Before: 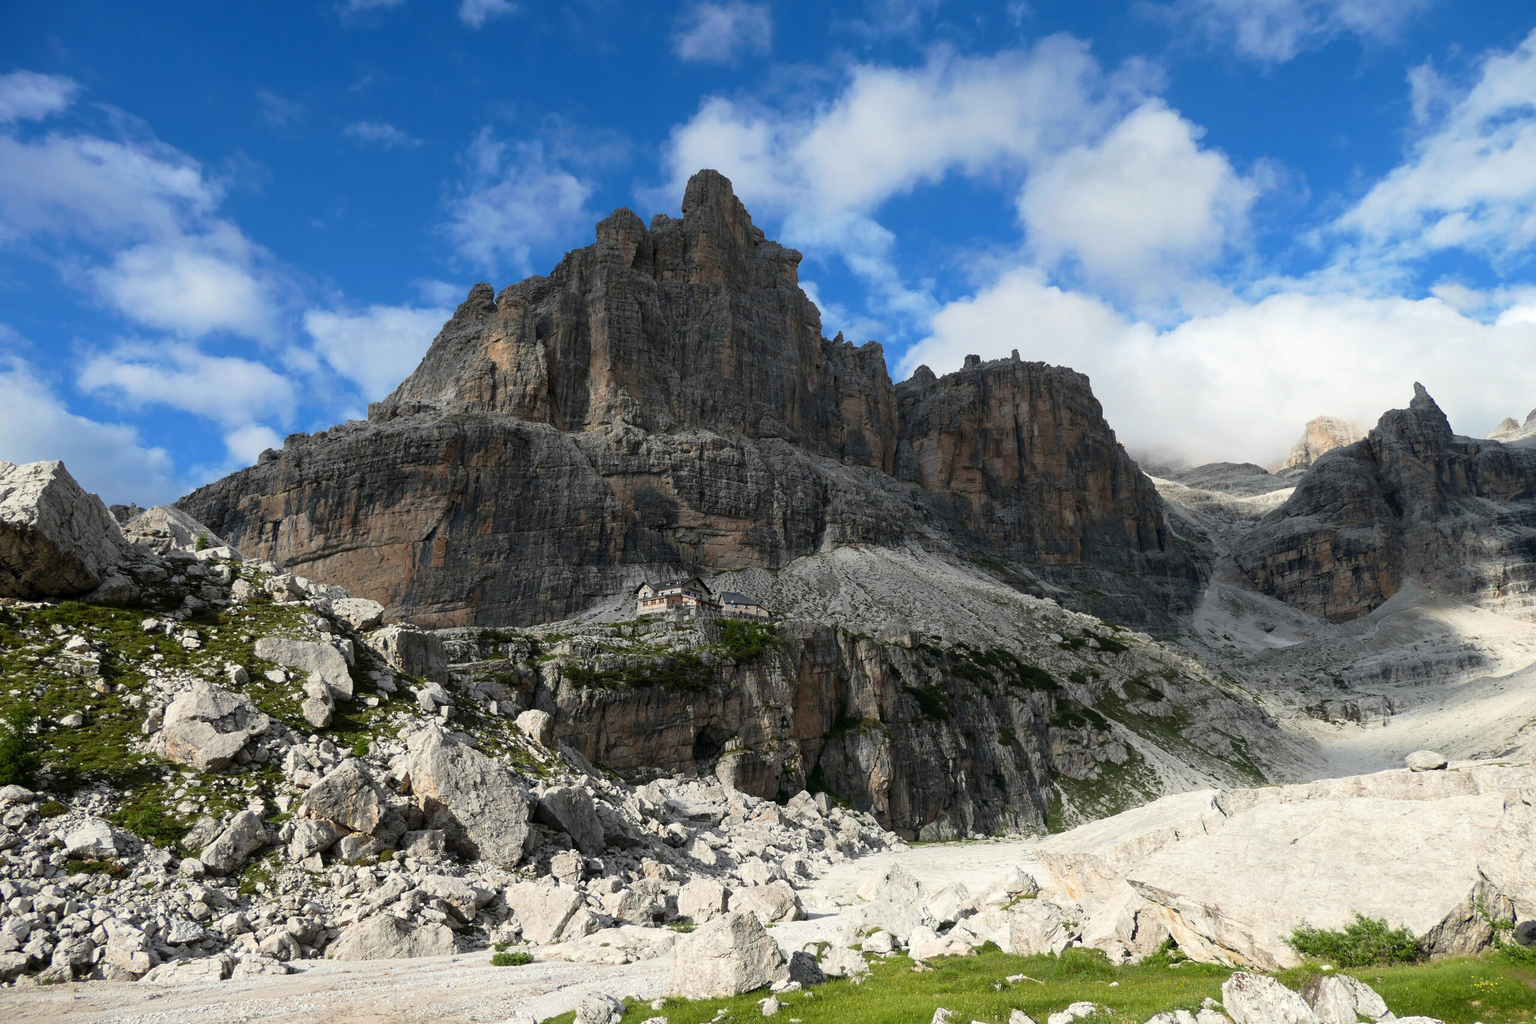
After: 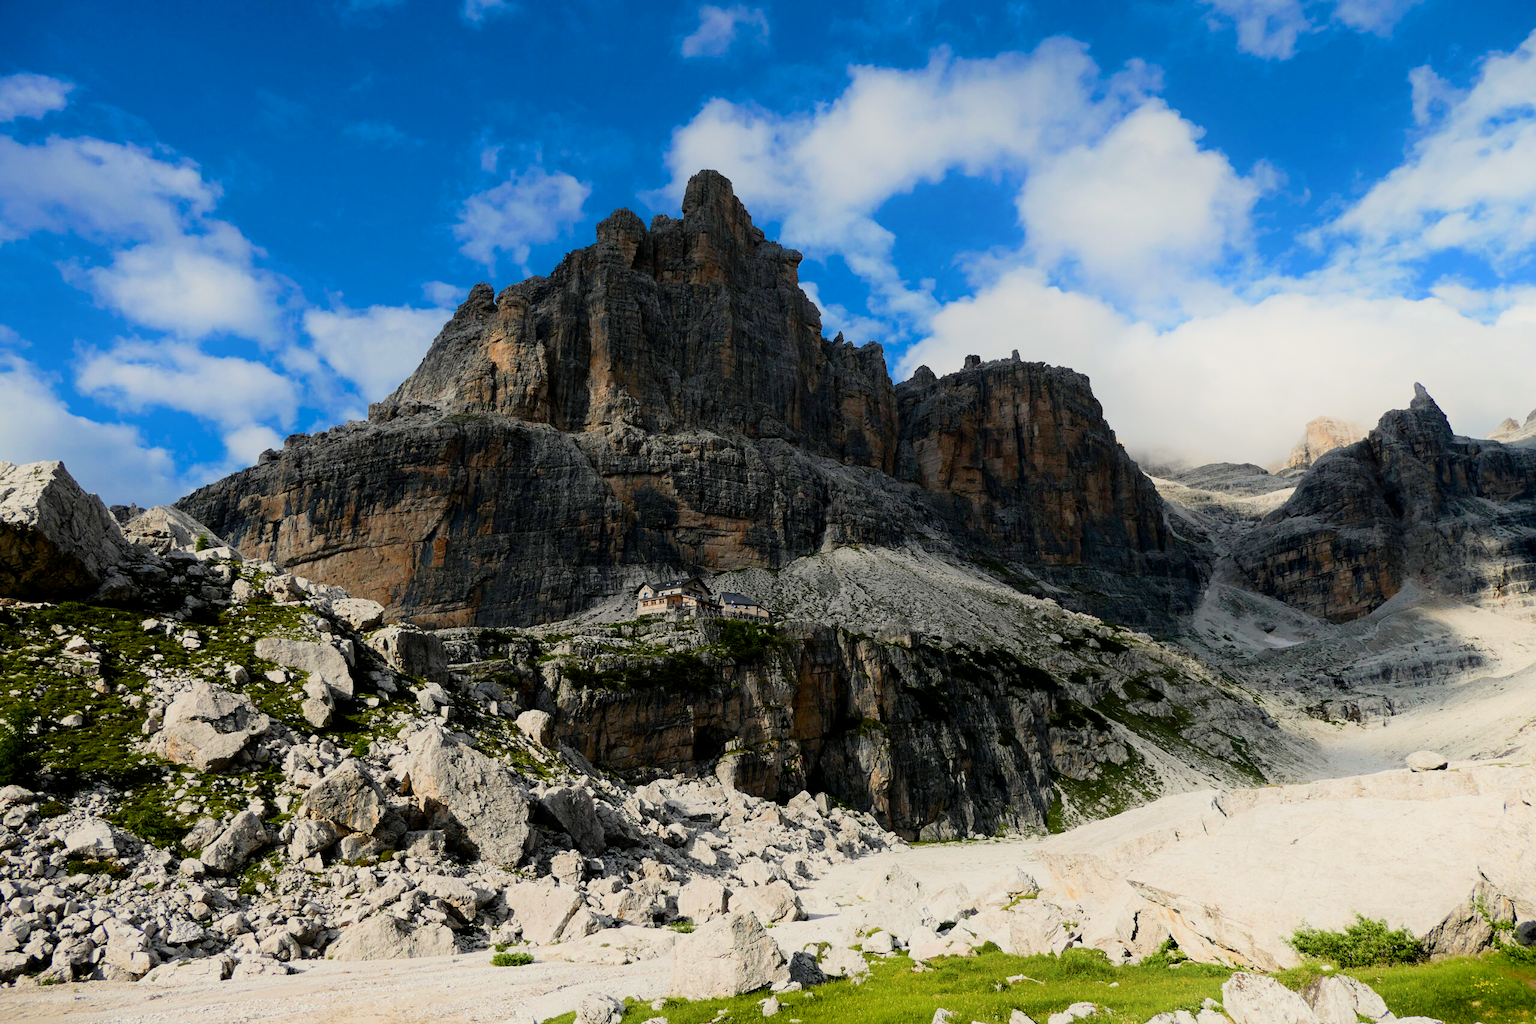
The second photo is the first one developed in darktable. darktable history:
color balance rgb: shadows lift › chroma 1%, shadows lift › hue 240.84°, highlights gain › chroma 2%, highlights gain › hue 73.2°, global offset › luminance -0.5%, perceptual saturation grading › global saturation 20%, perceptual saturation grading › highlights -25%, perceptual saturation grading › shadows 50%, global vibrance 25.26%
filmic rgb: black relative exposure -7.5 EV, white relative exposure 5 EV, hardness 3.31, contrast 1.3, contrast in shadows safe
shadows and highlights: shadows -24.28, highlights 49.77, soften with gaussian
